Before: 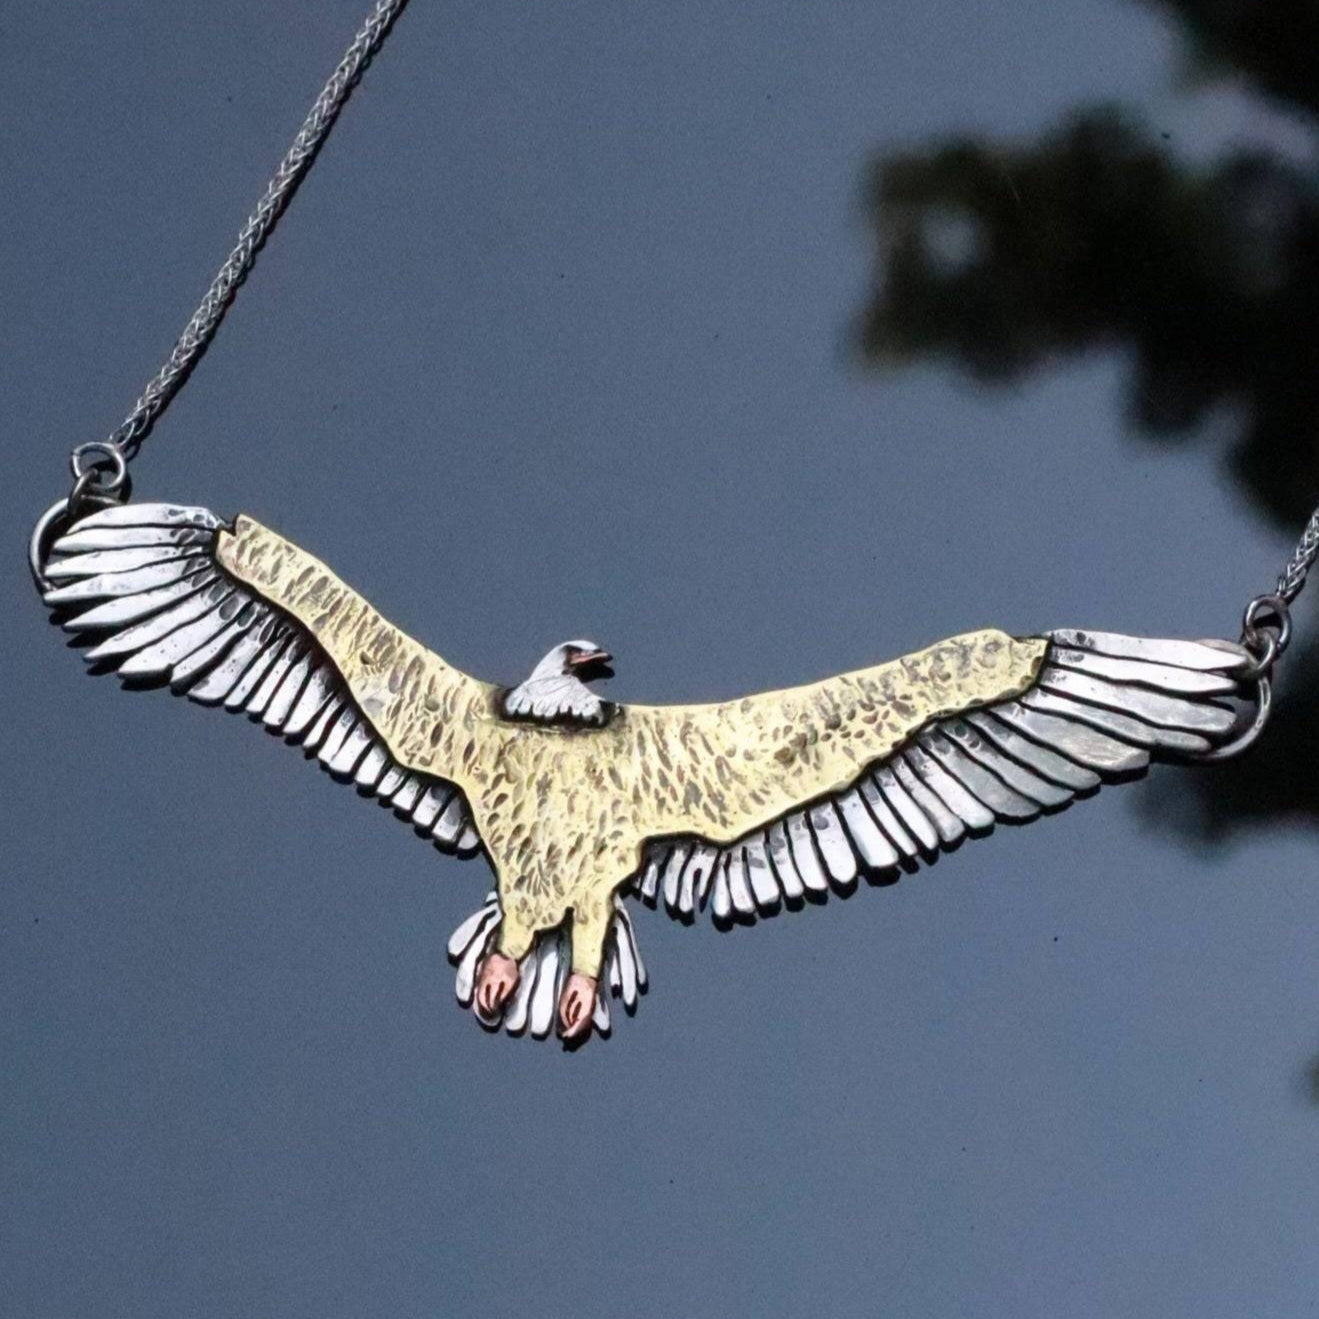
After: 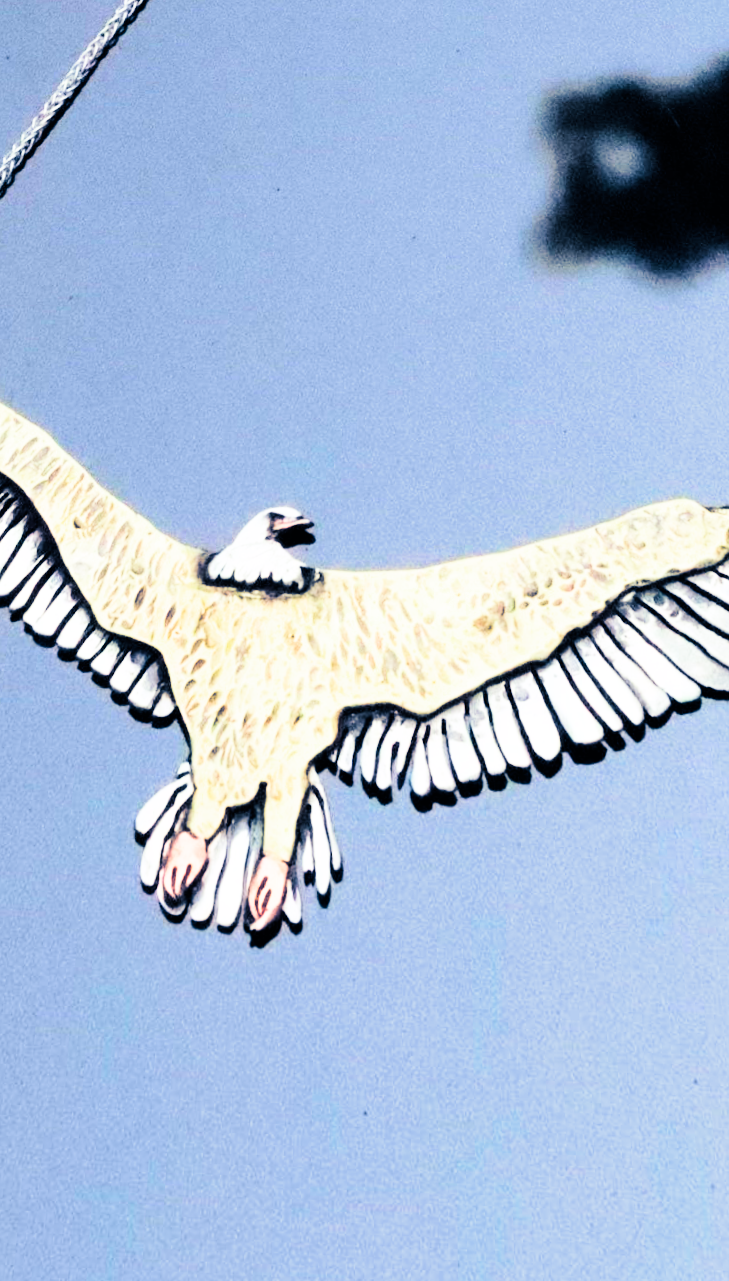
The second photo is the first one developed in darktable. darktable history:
rotate and perspective: rotation 0.72°, lens shift (vertical) -0.352, lens shift (horizontal) -0.051, crop left 0.152, crop right 0.859, crop top 0.019, crop bottom 0.964
crop and rotate: left 15.055%, right 18.278%
color contrast: green-magenta contrast 0.96
split-toning: shadows › hue 226.8°, shadows › saturation 0.84
contrast brightness saturation: contrast 0.2, brightness 0.16, saturation 0.22
filmic rgb: black relative exposure -5 EV, hardness 2.88, contrast 1.3, highlights saturation mix -10%
exposure: black level correction 0, exposure 1.45 EV, compensate exposure bias true, compensate highlight preservation false
